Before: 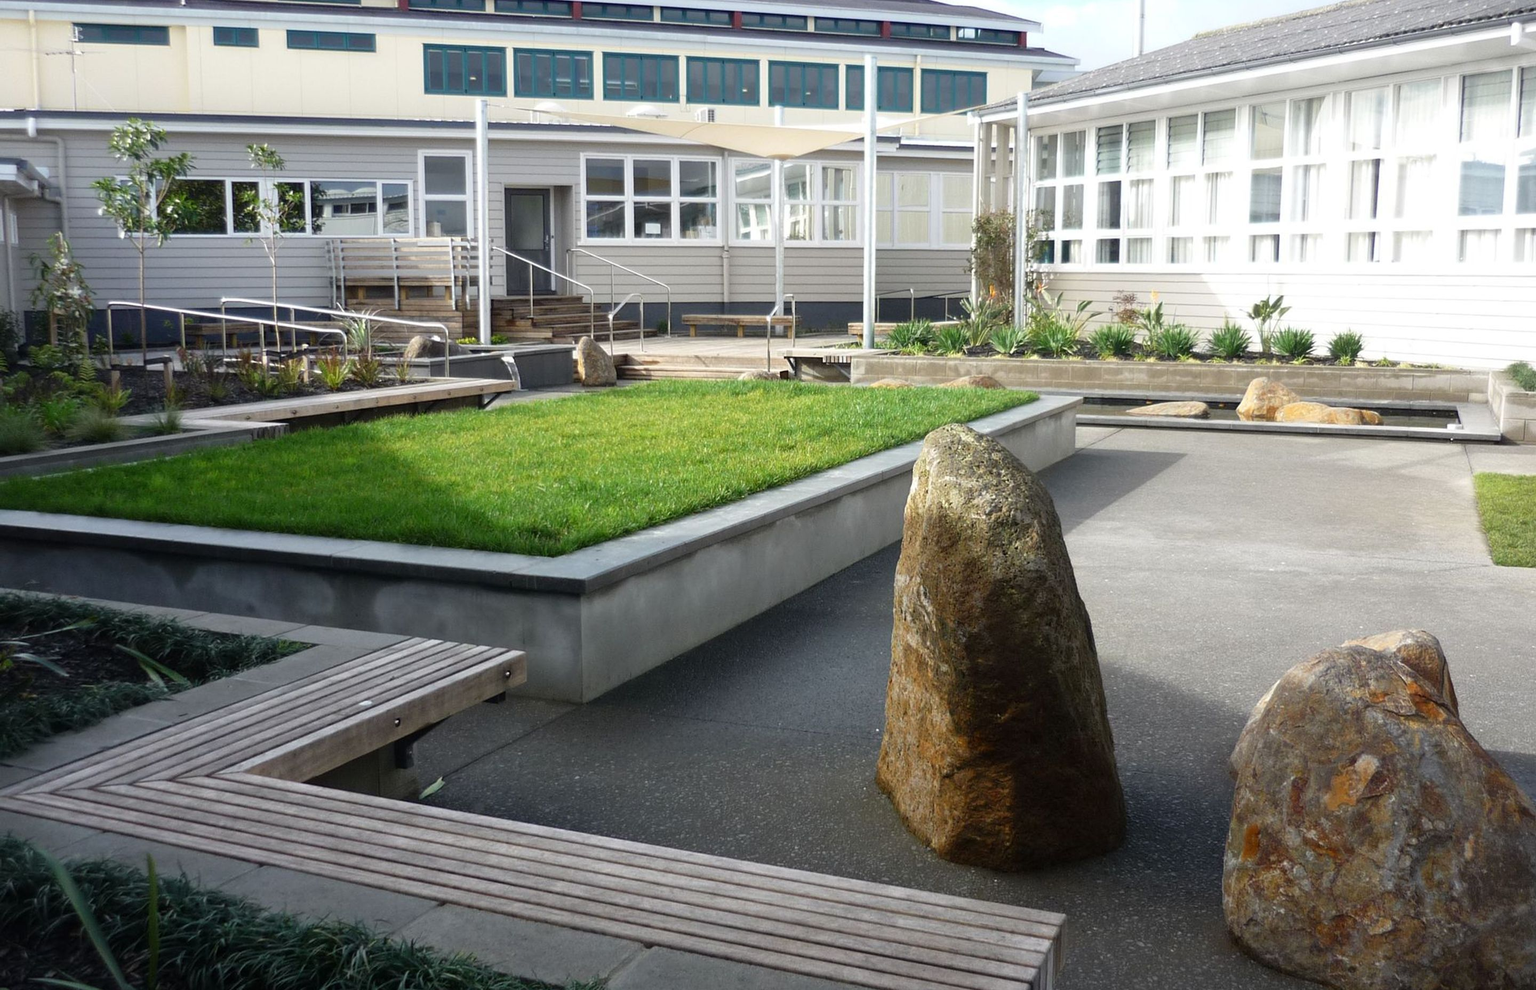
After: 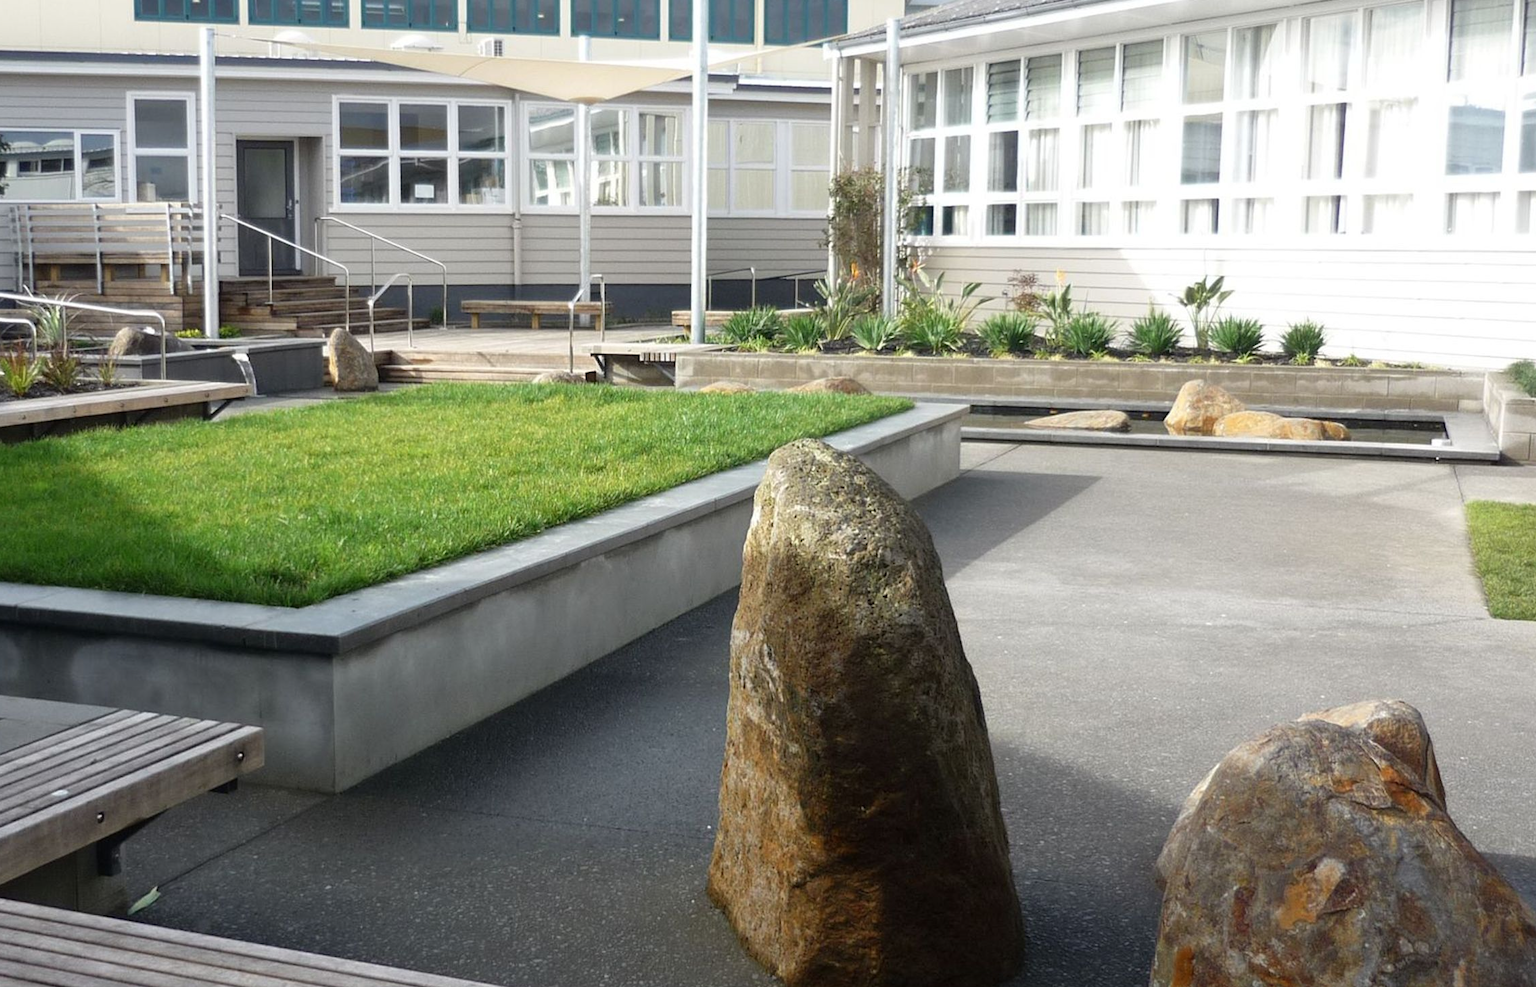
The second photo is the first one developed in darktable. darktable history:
contrast brightness saturation: saturation -0.05
crop and rotate: left 20.74%, top 7.912%, right 0.375%, bottom 13.378%
